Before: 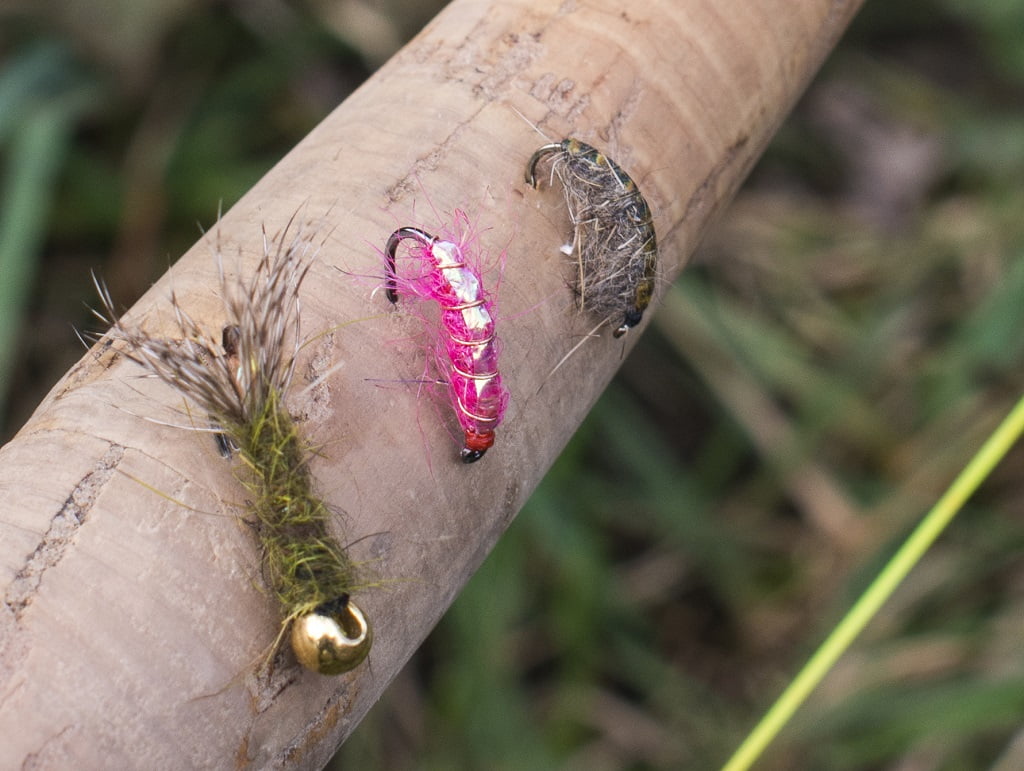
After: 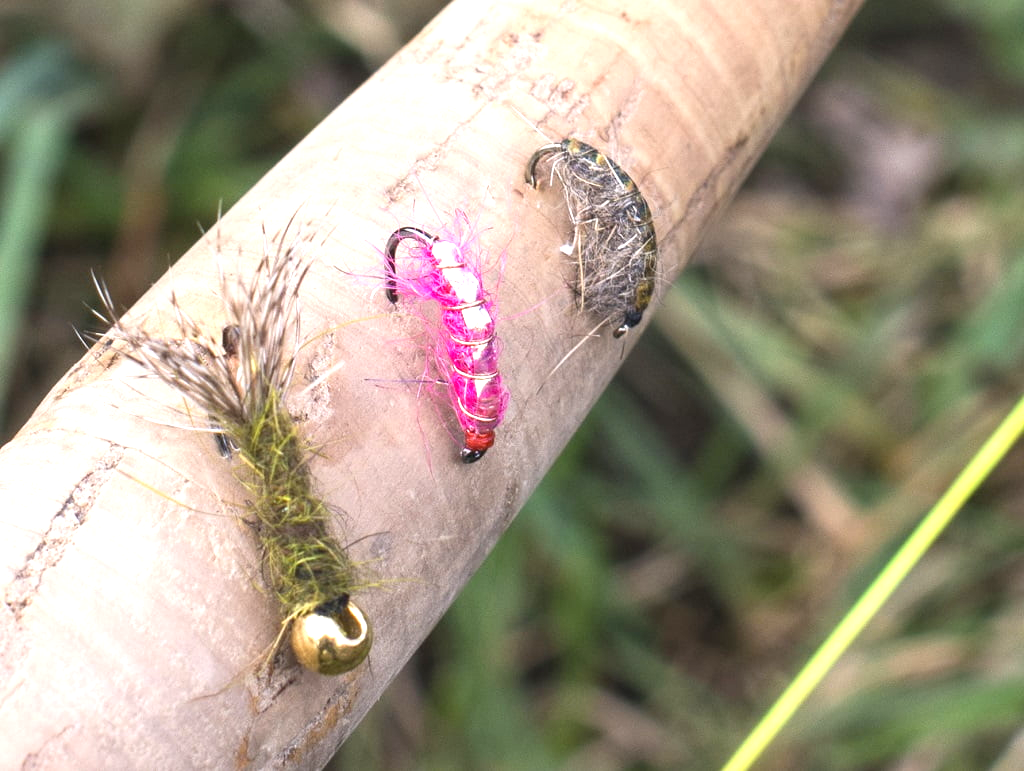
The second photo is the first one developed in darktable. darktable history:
exposure: exposure 0.992 EV, compensate exposure bias true, compensate highlight preservation false
